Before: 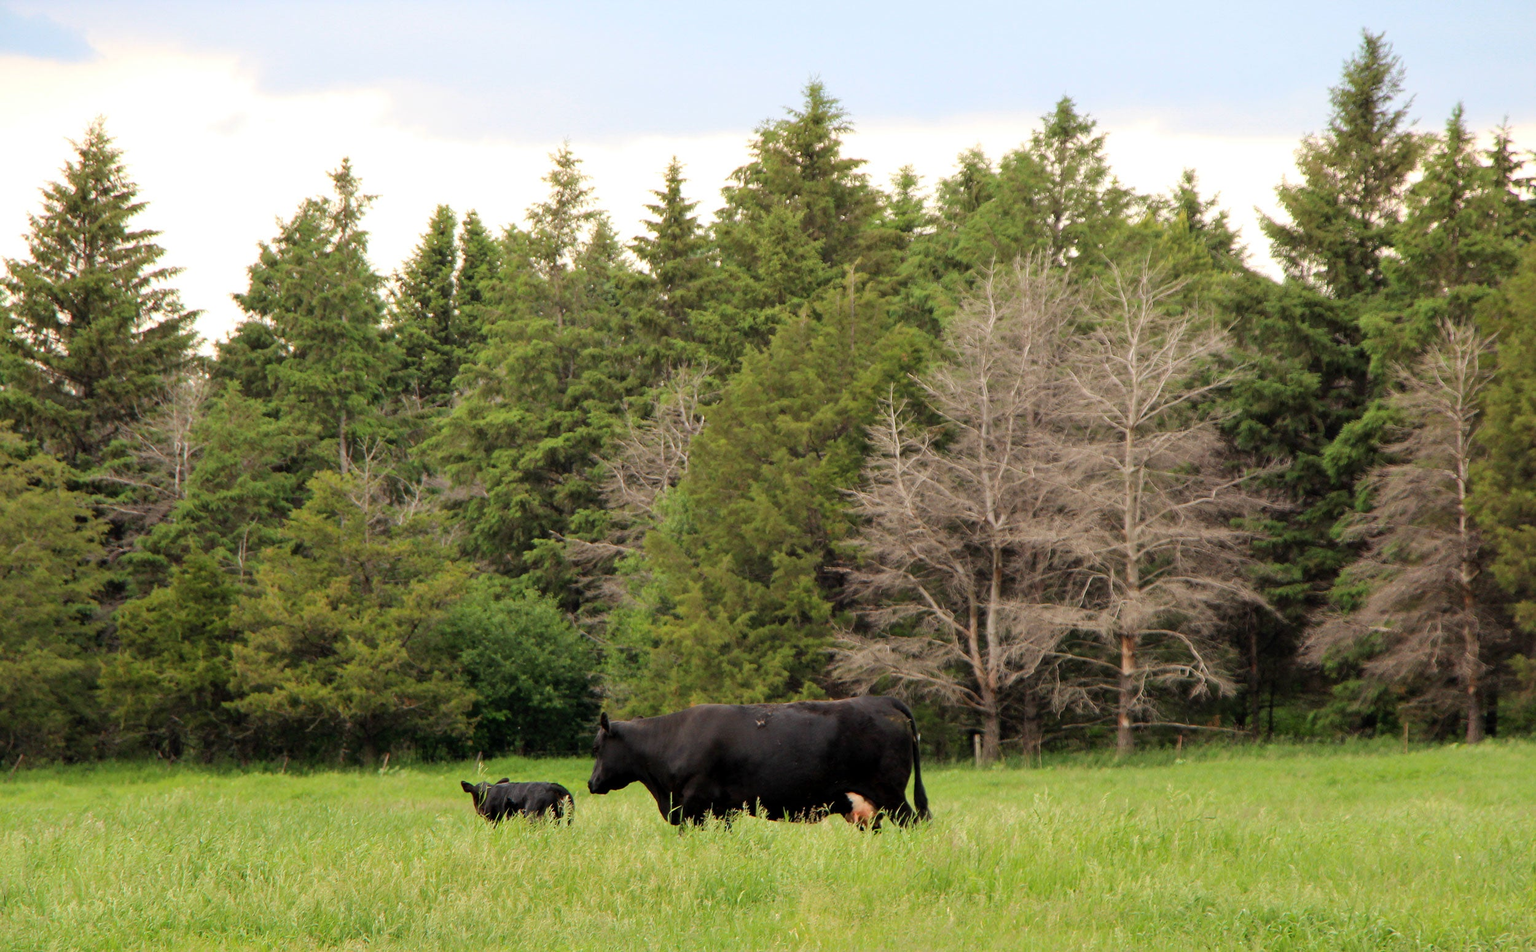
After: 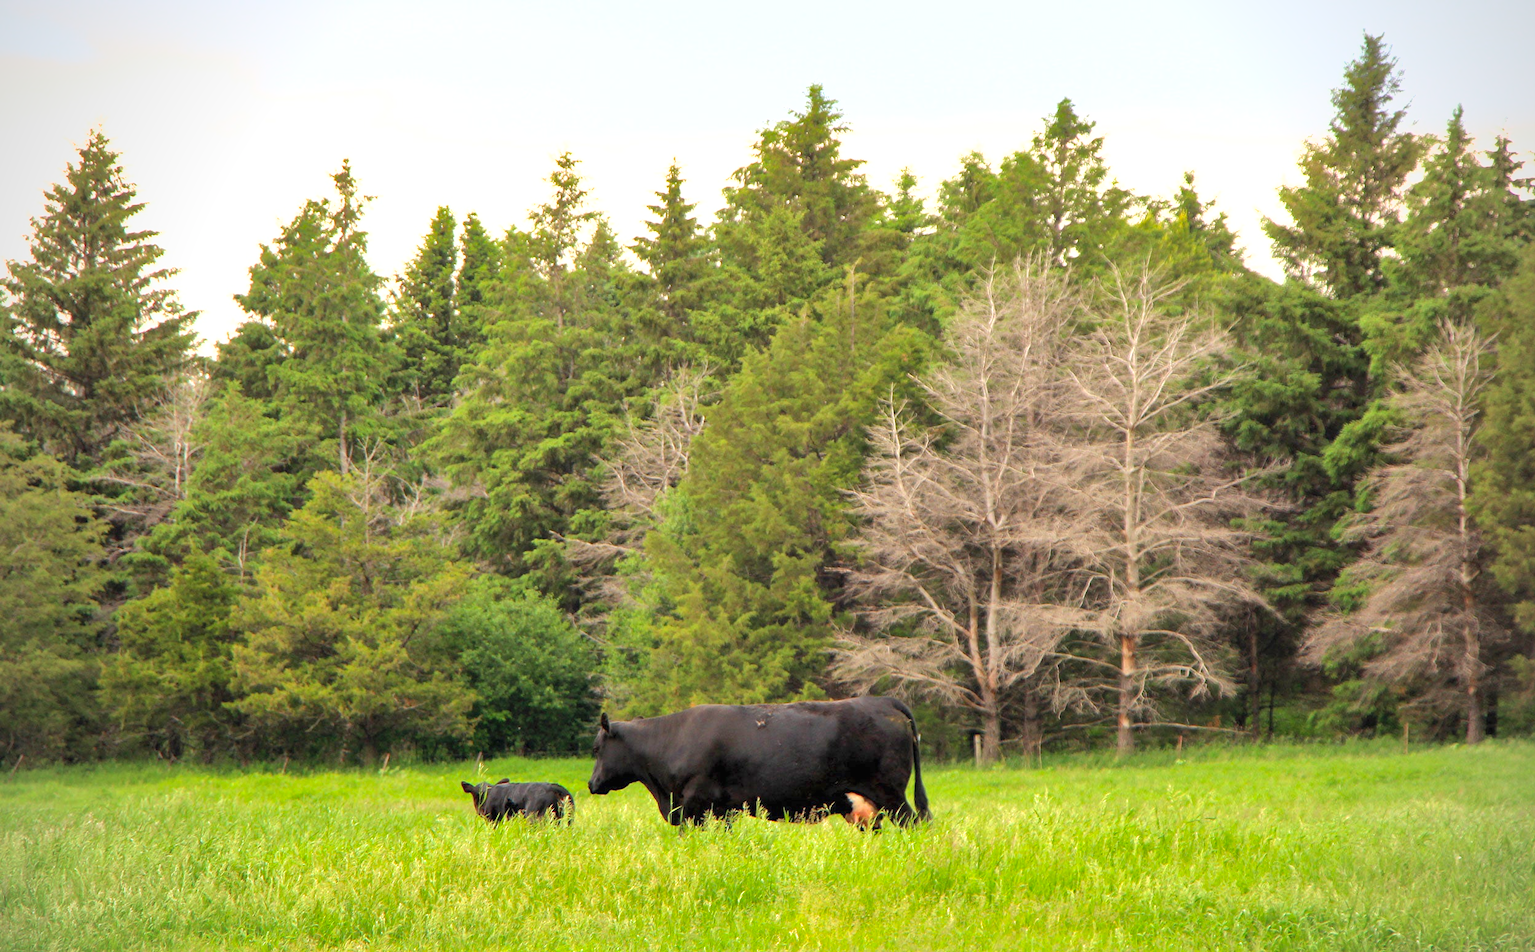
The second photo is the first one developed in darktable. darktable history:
shadows and highlights: on, module defaults
vignetting: fall-off radius 60.92%
exposure: black level correction 0, exposure 0.7 EV, compensate exposure bias true, compensate highlight preservation false
contrast brightness saturation: contrast 0.03, brightness 0.06, saturation 0.13
